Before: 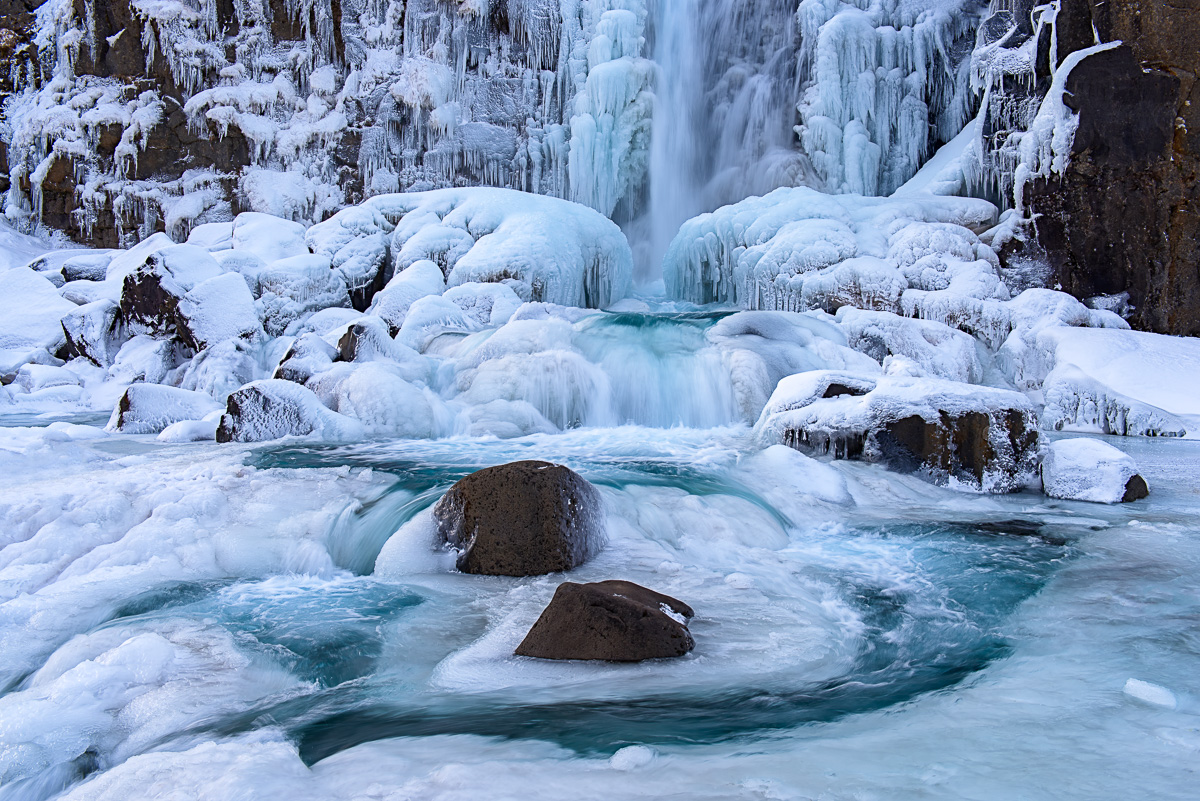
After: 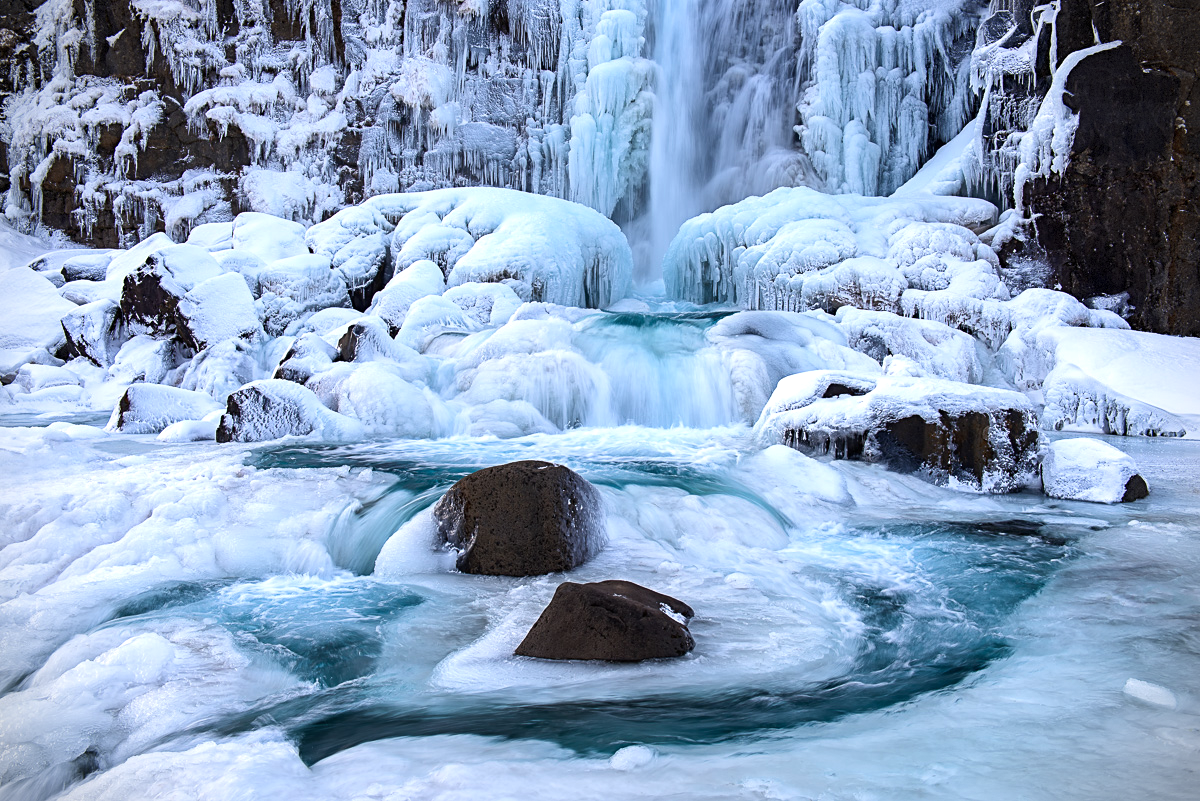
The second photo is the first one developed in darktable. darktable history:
tone equalizer: -8 EV -0.417 EV, -7 EV -0.389 EV, -6 EV -0.333 EV, -5 EV -0.222 EV, -3 EV 0.222 EV, -2 EV 0.333 EV, -1 EV 0.389 EV, +0 EV 0.417 EV, edges refinement/feathering 500, mask exposure compensation -1.57 EV, preserve details no
vignetting: dithering 8-bit output, unbound false
